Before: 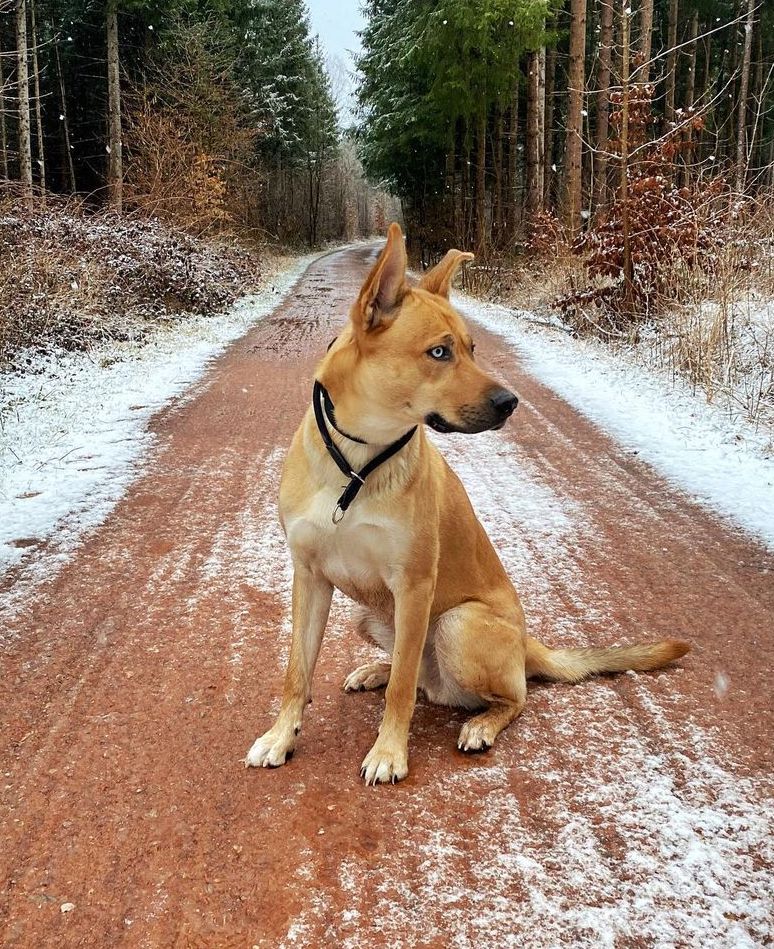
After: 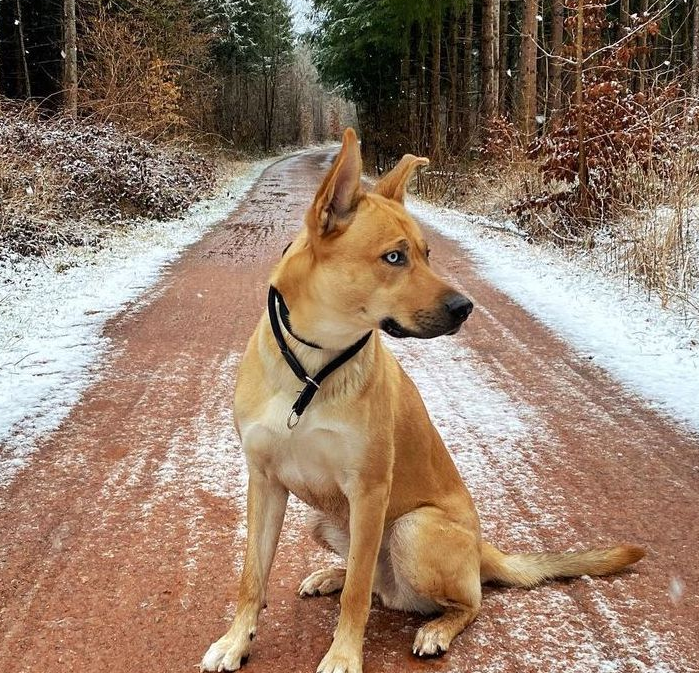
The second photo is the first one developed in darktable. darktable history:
crop: left 5.858%, top 10.091%, right 3.807%, bottom 18.939%
